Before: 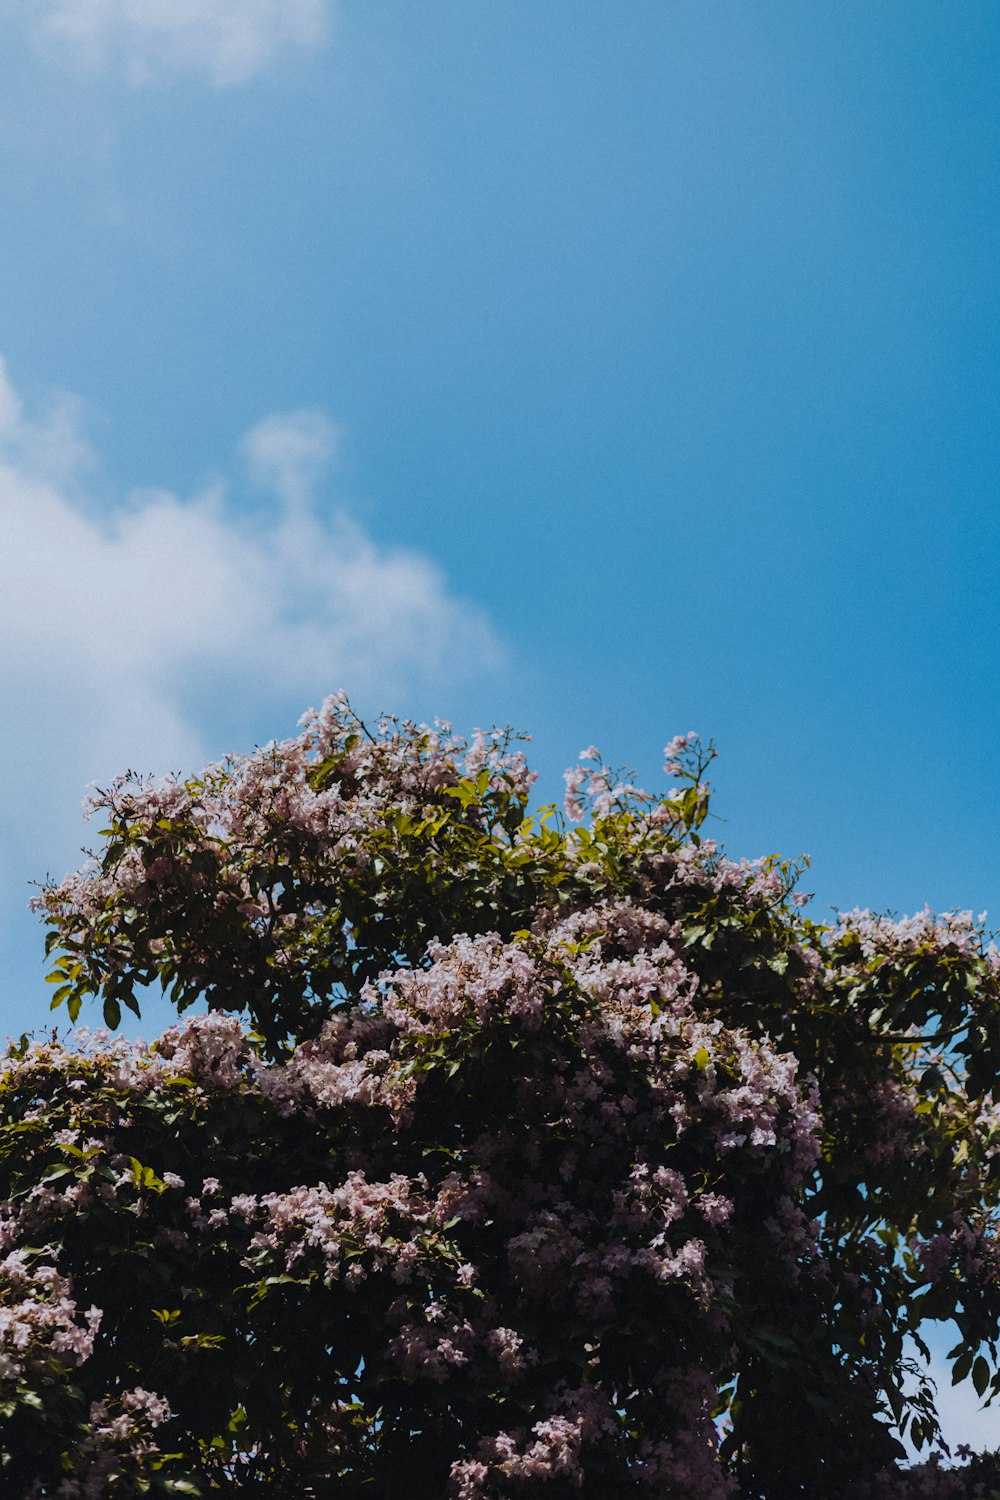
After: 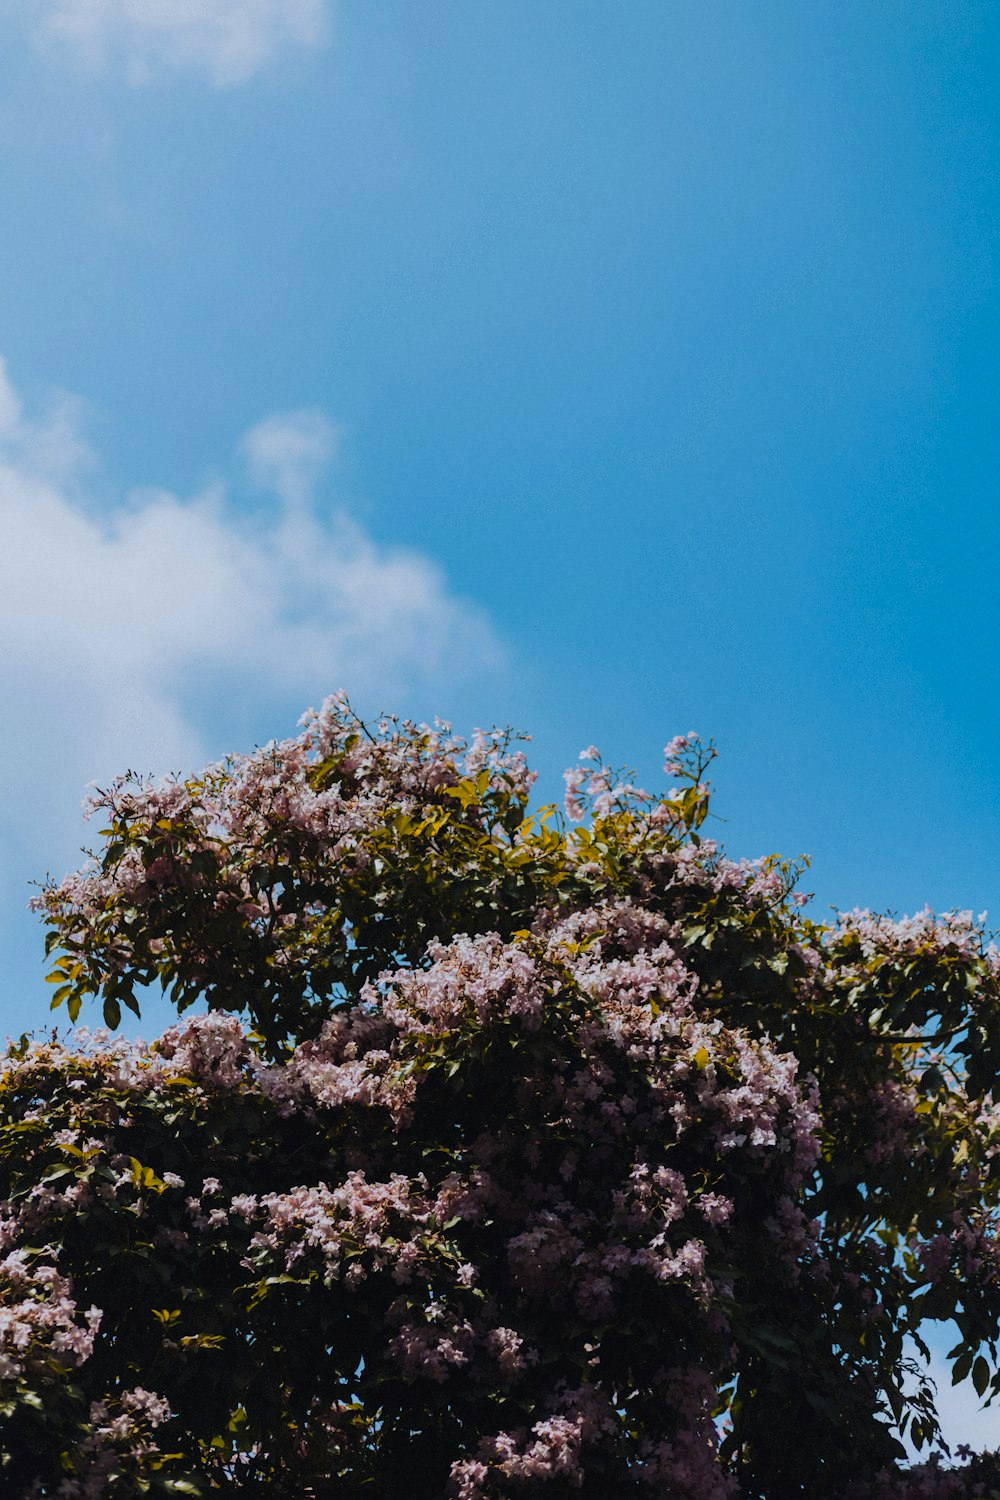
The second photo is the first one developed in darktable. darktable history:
exposure: black level correction 0.001, compensate highlight preservation false
color zones: curves: ch1 [(0.309, 0.524) (0.41, 0.329) (0.508, 0.509)]; ch2 [(0.25, 0.457) (0.75, 0.5)]
